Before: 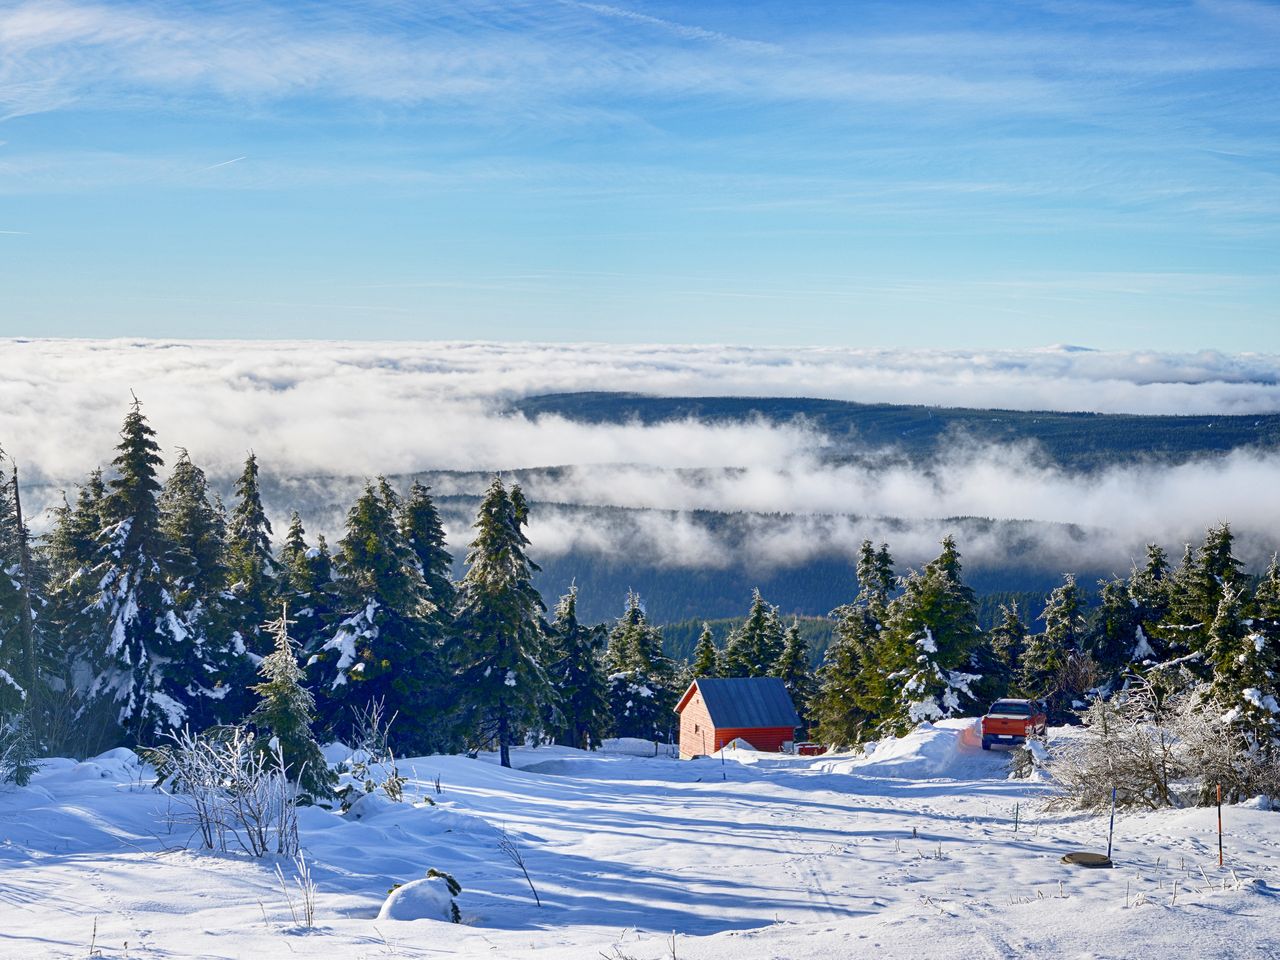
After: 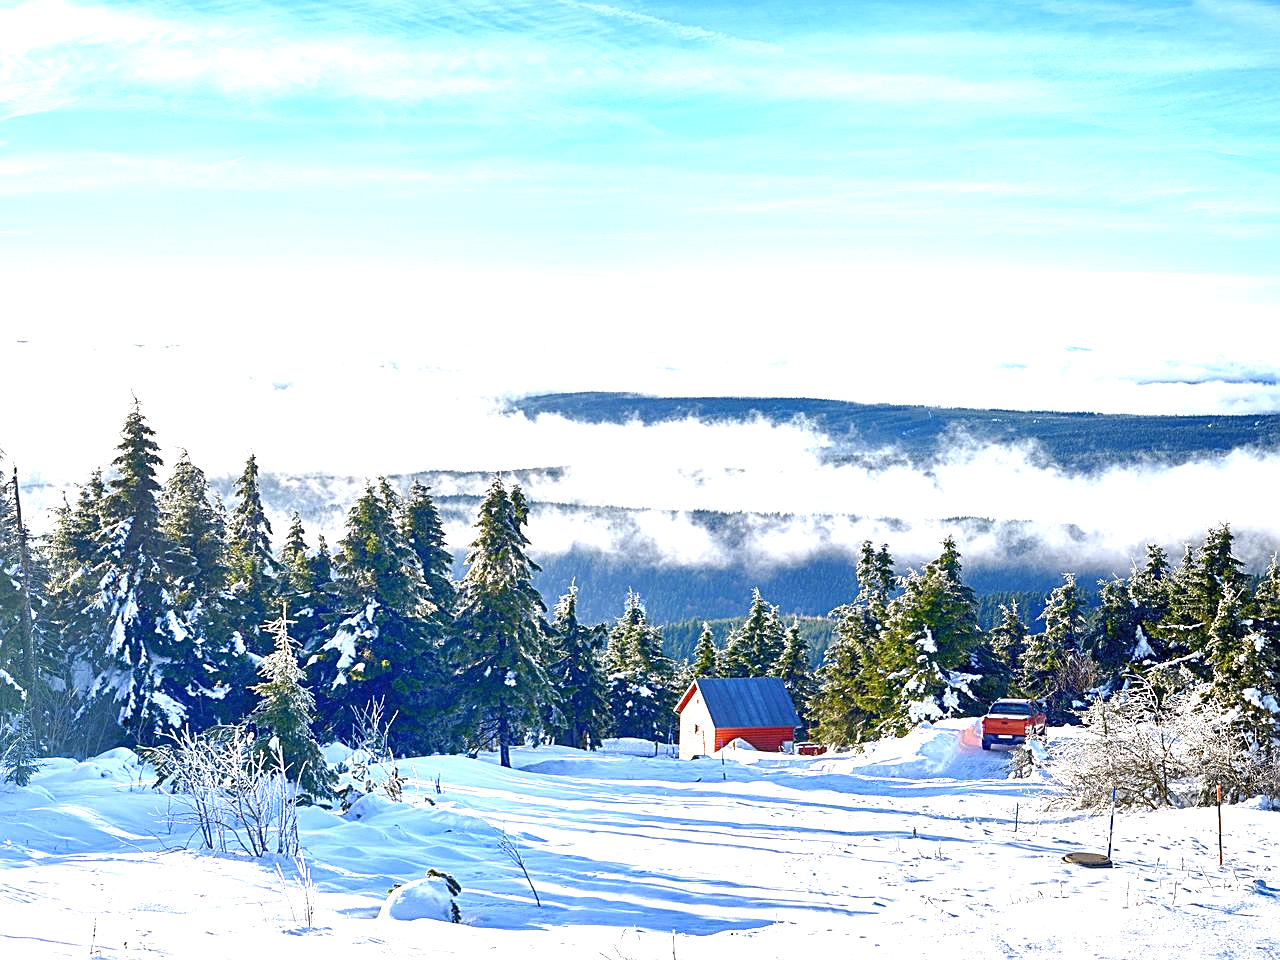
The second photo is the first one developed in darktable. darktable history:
exposure: black level correction 0, exposure 1.3 EV, compensate exposure bias true, compensate highlight preservation false
sharpen: on, module defaults
